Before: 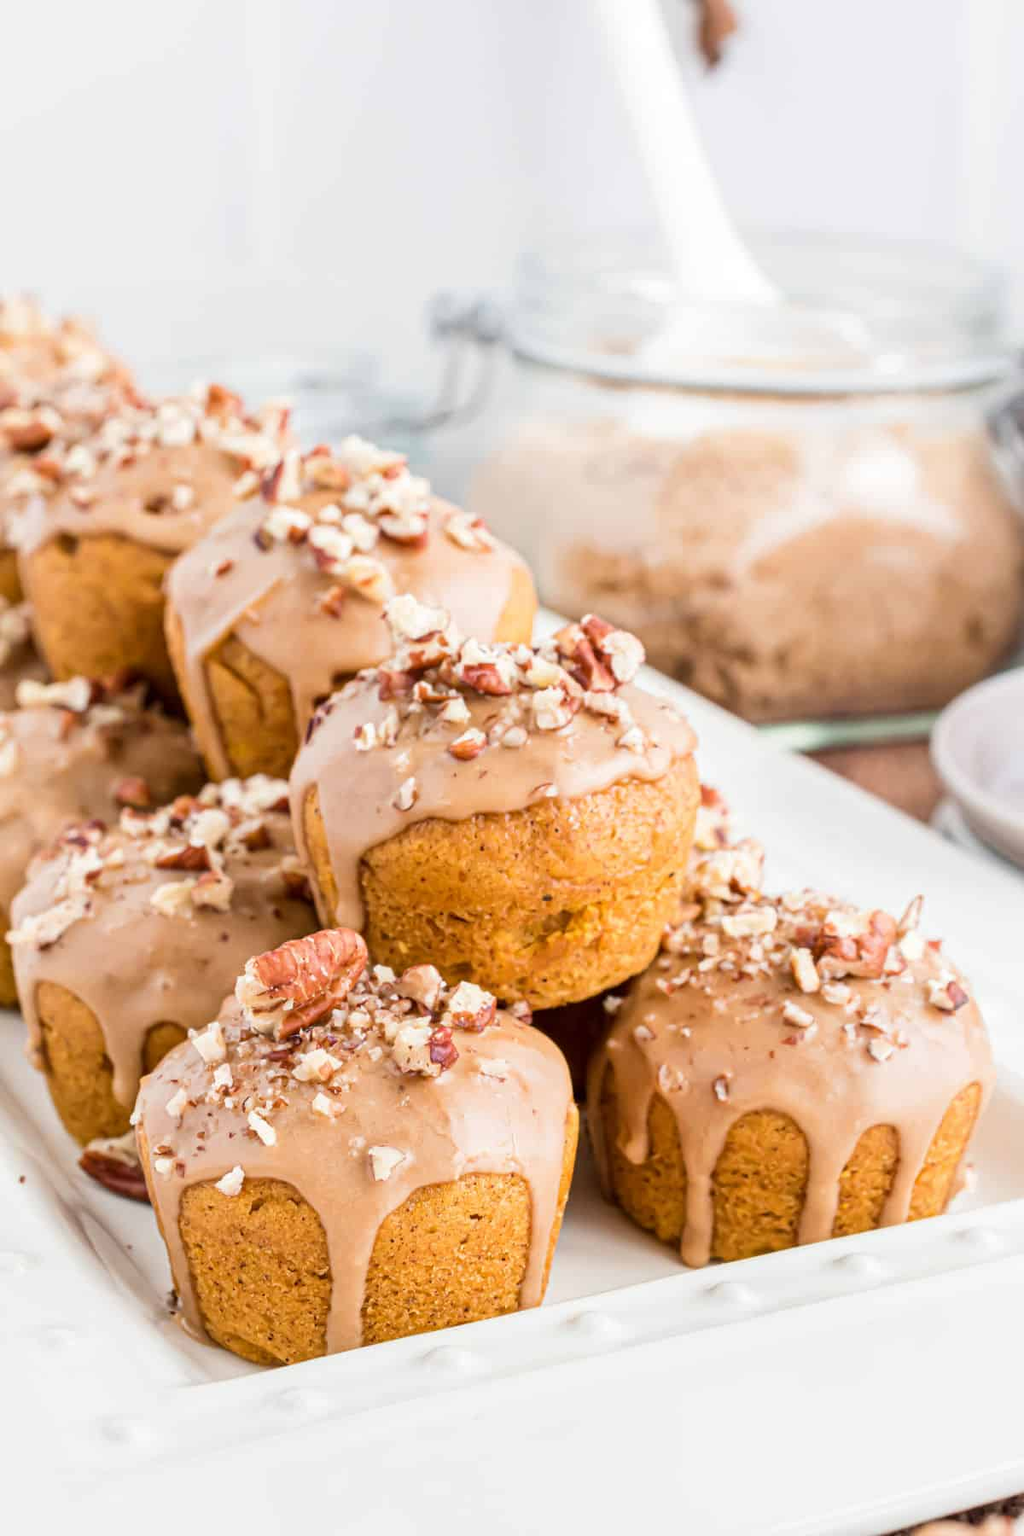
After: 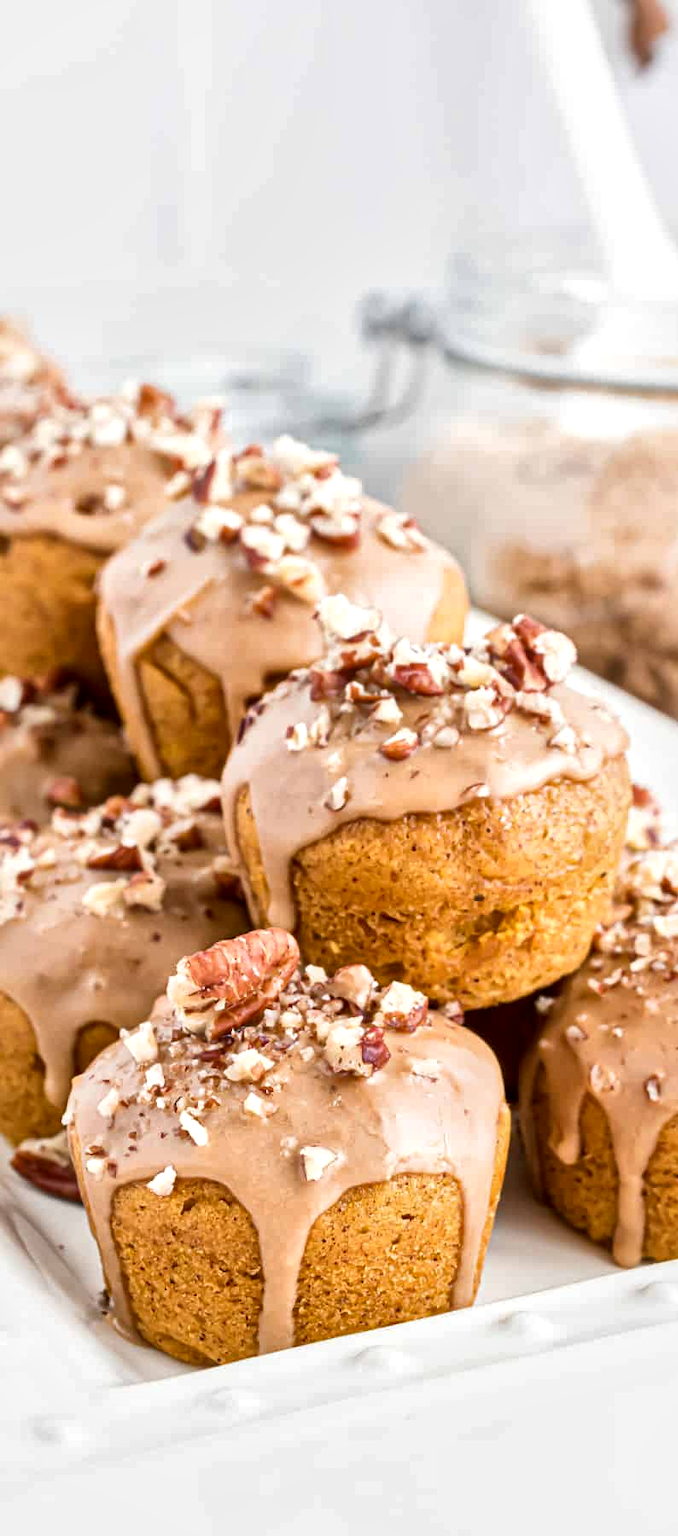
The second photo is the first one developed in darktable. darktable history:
local contrast: mode bilateral grid, contrast 21, coarseness 50, detail 172%, midtone range 0.2
crop and rotate: left 6.709%, right 27.022%
